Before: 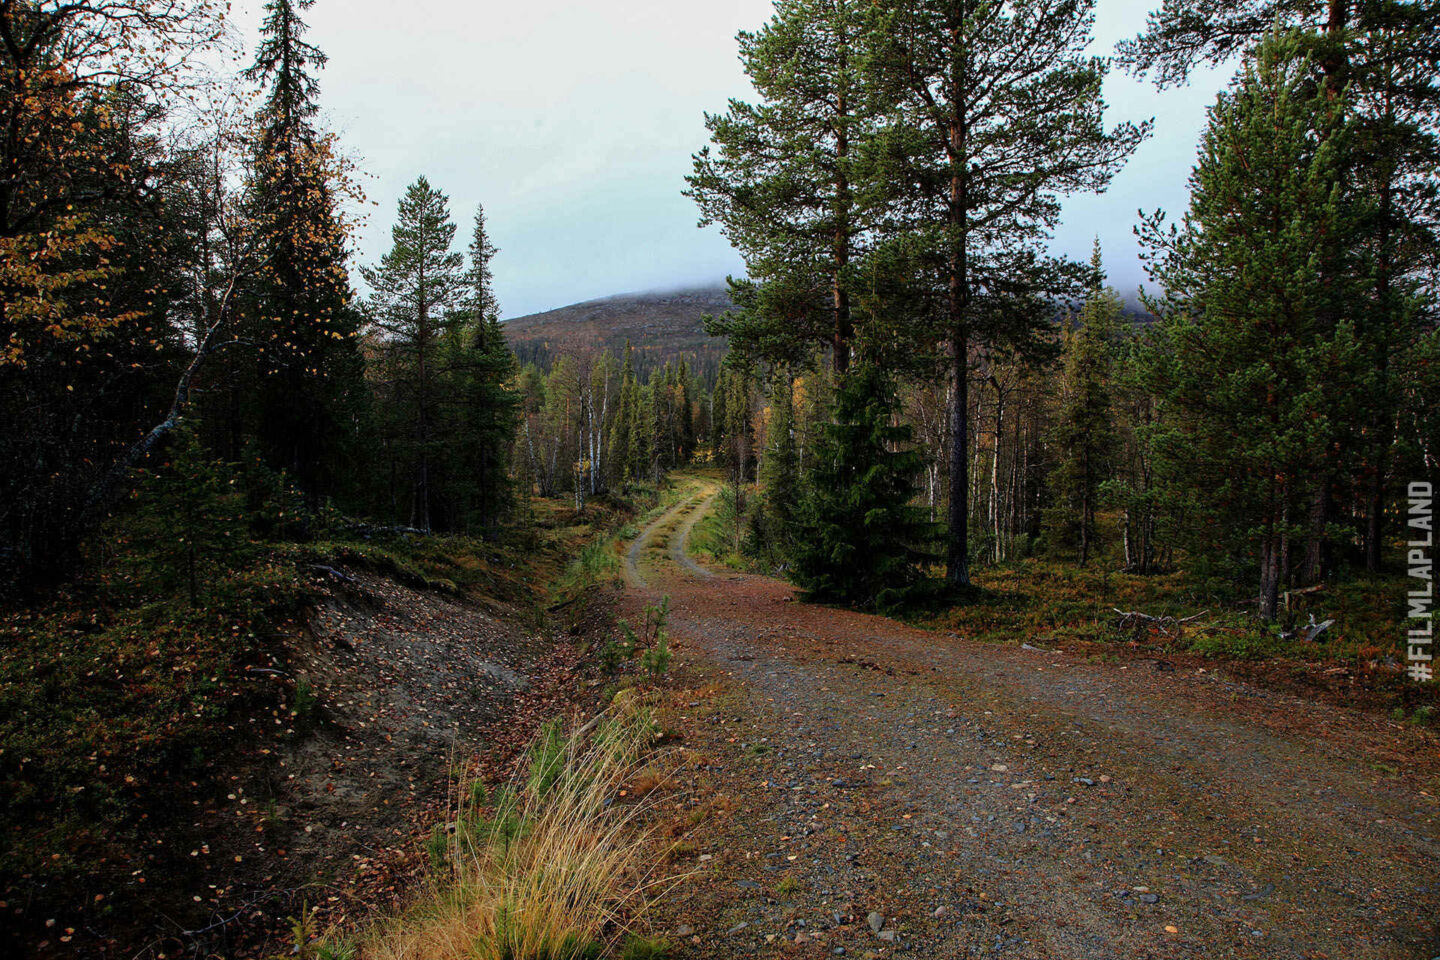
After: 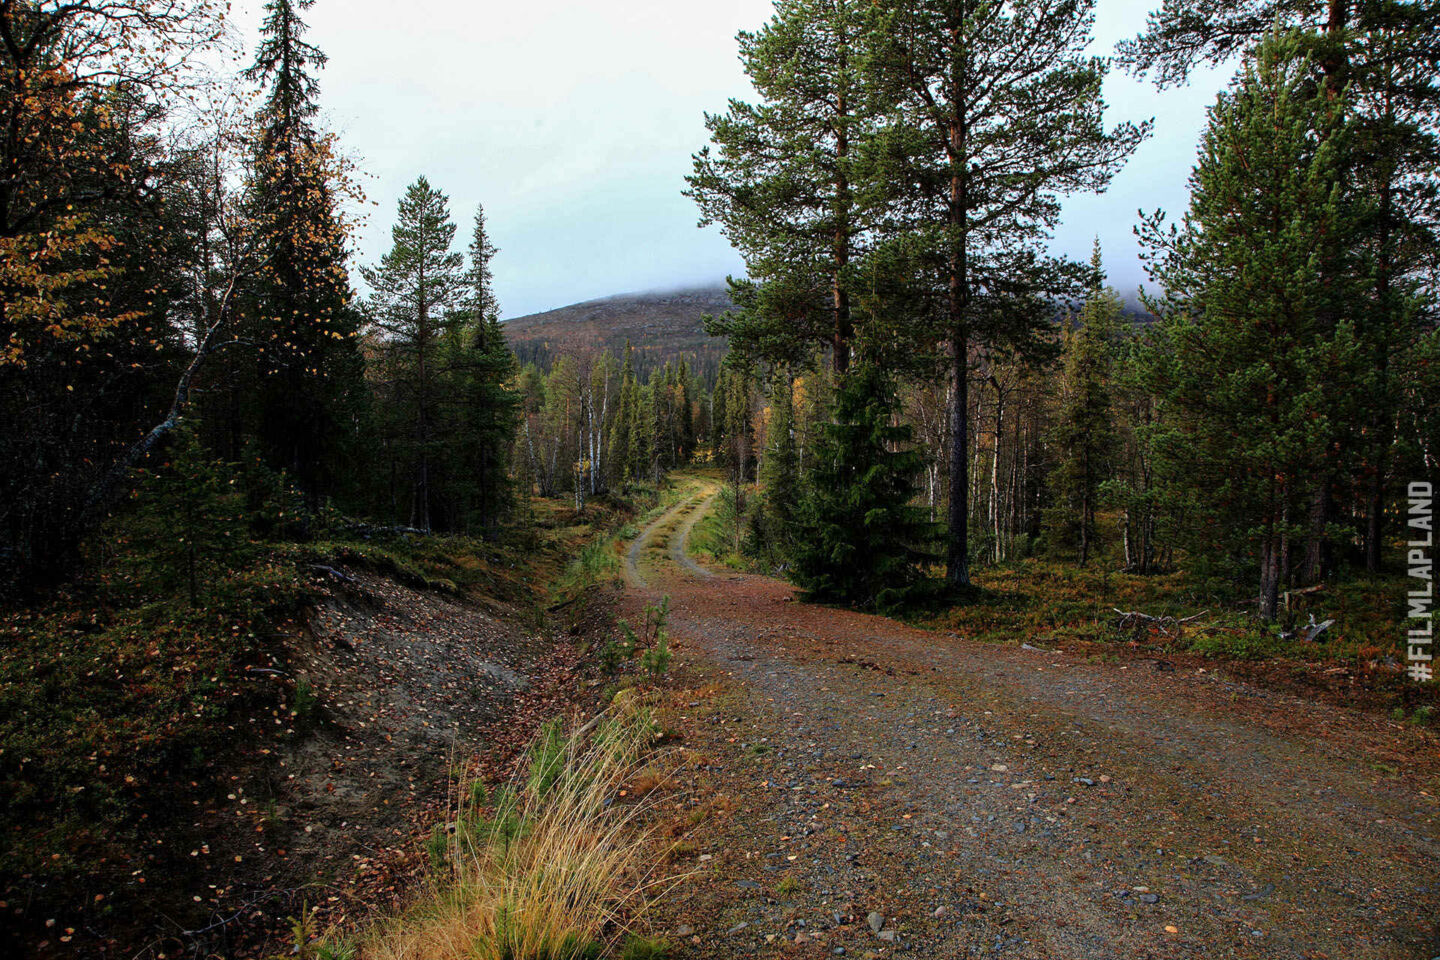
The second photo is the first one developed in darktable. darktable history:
exposure: exposure 0.163 EV, compensate highlight preservation false
